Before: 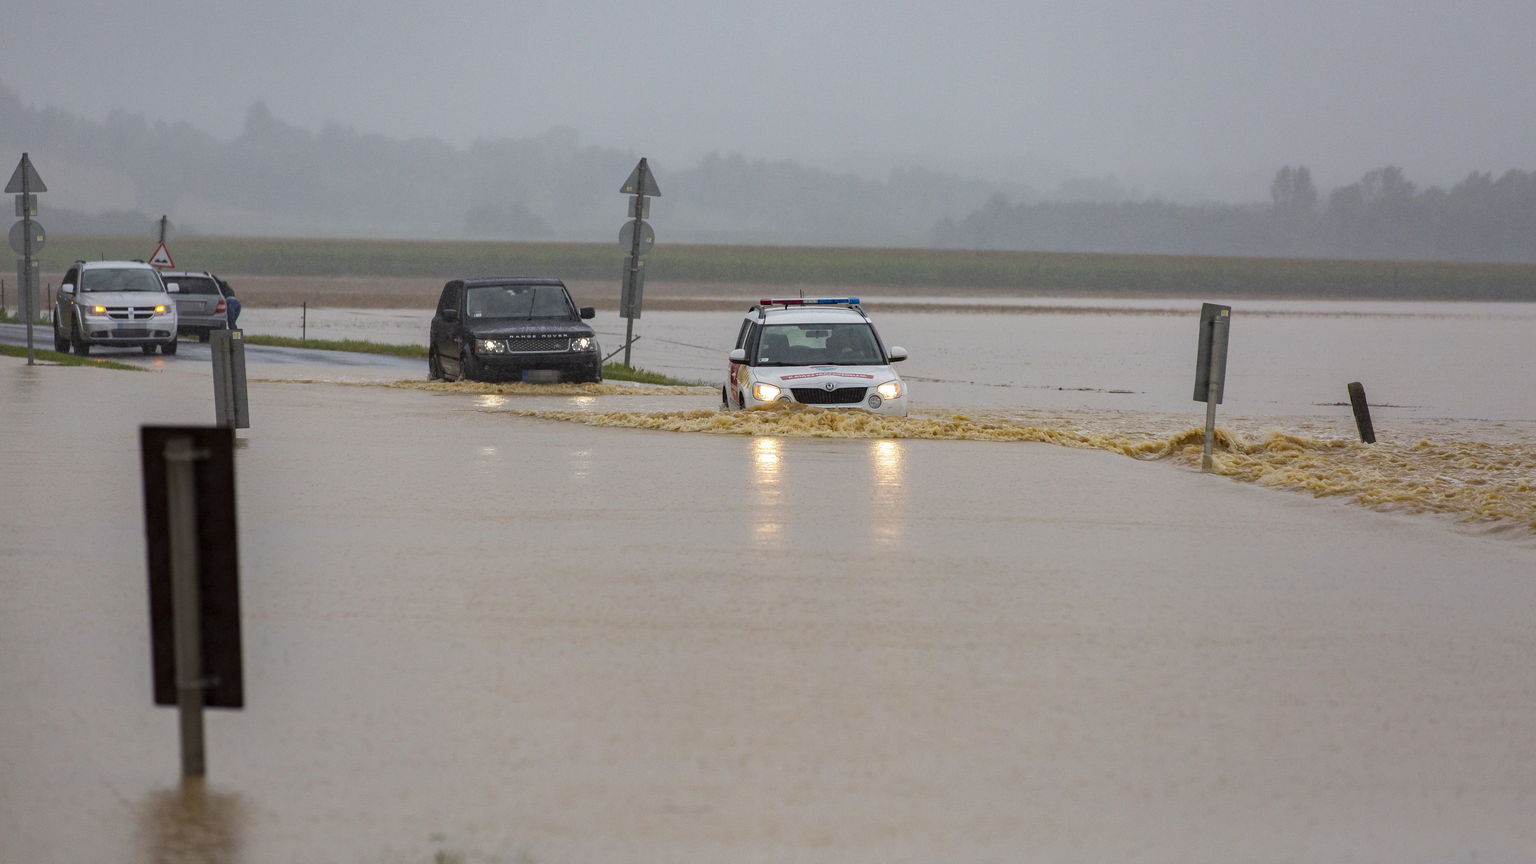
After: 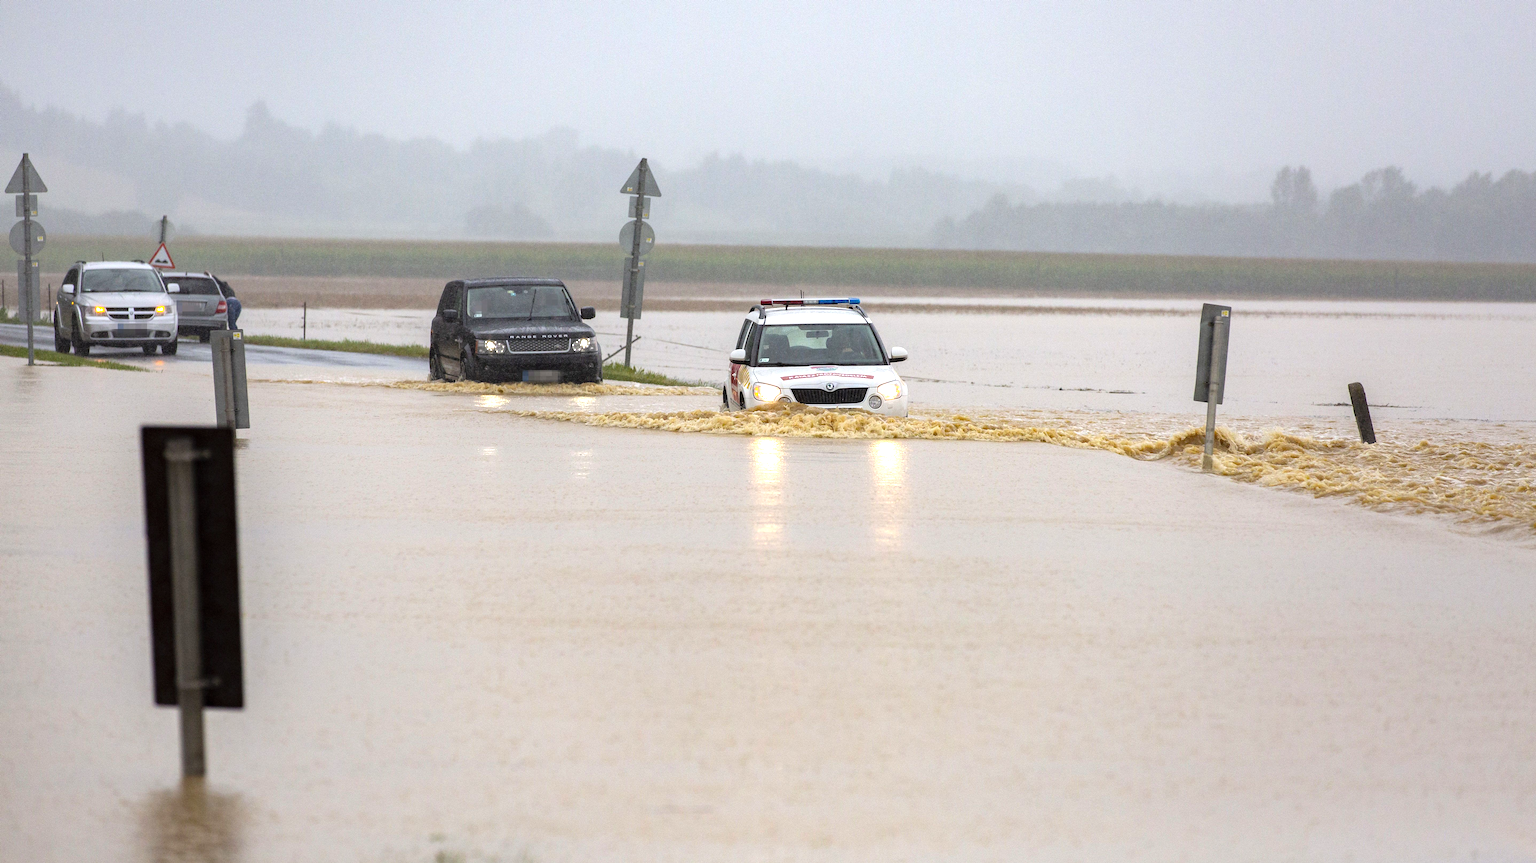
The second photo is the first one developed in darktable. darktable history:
tone equalizer: -8 EV -0.747 EV, -7 EV -0.674 EV, -6 EV -0.618 EV, -5 EV -0.365 EV, -3 EV 0.398 EV, -2 EV 0.6 EV, -1 EV 0.697 EV, +0 EV 0.754 EV
exposure: exposure 0.229 EV, compensate highlight preservation false
